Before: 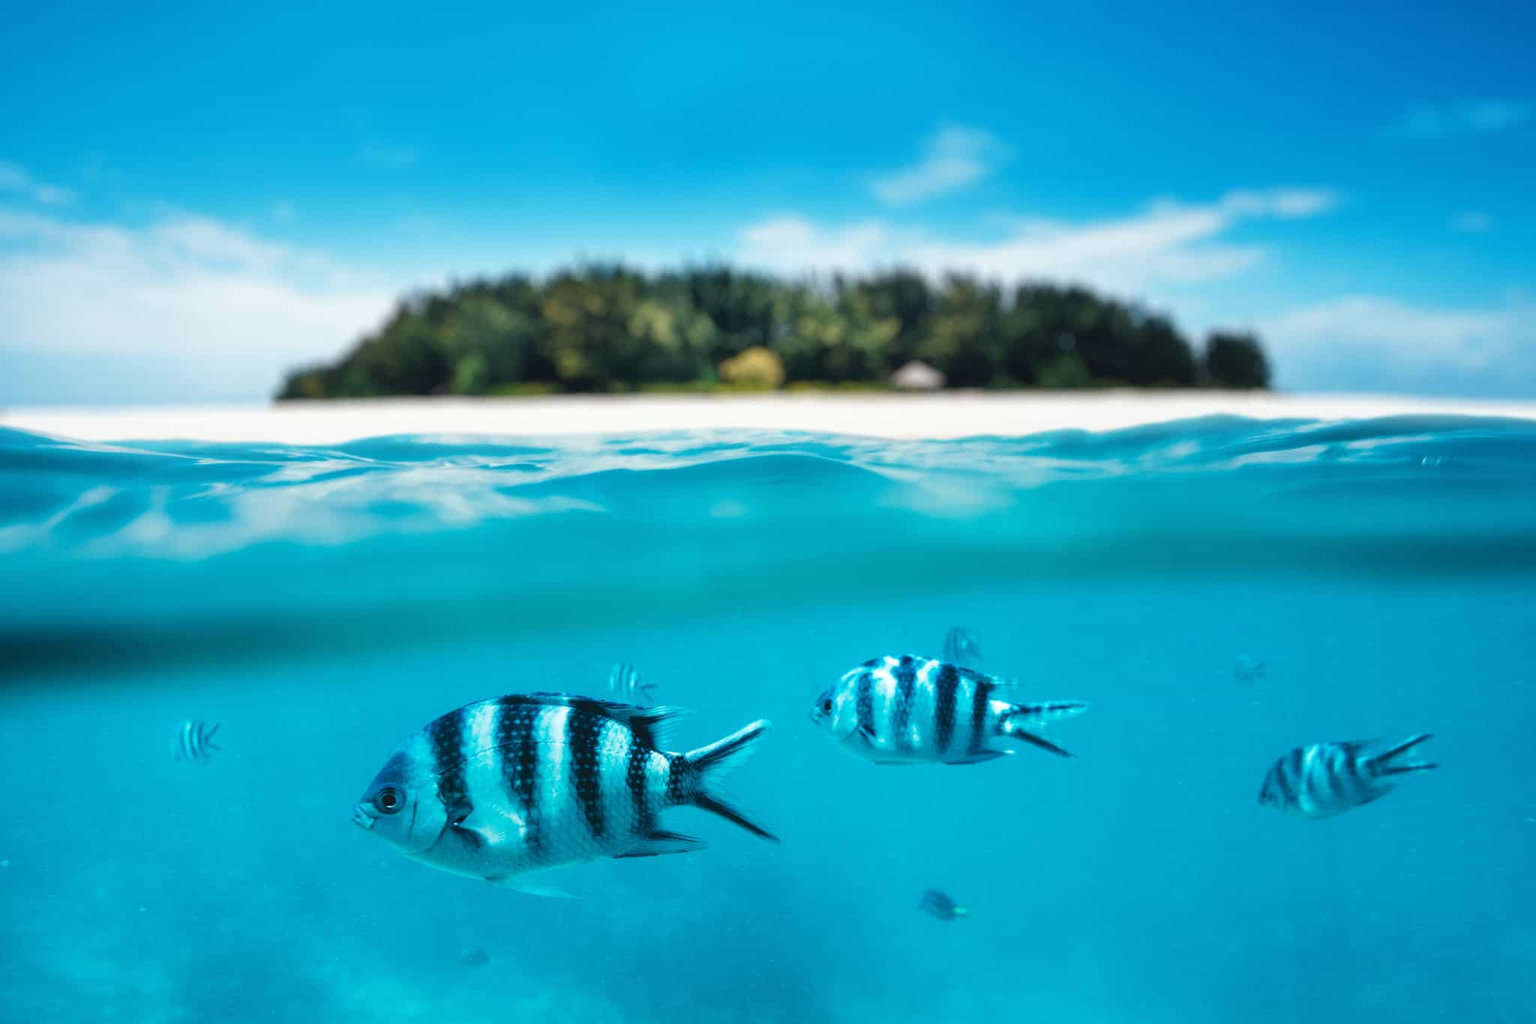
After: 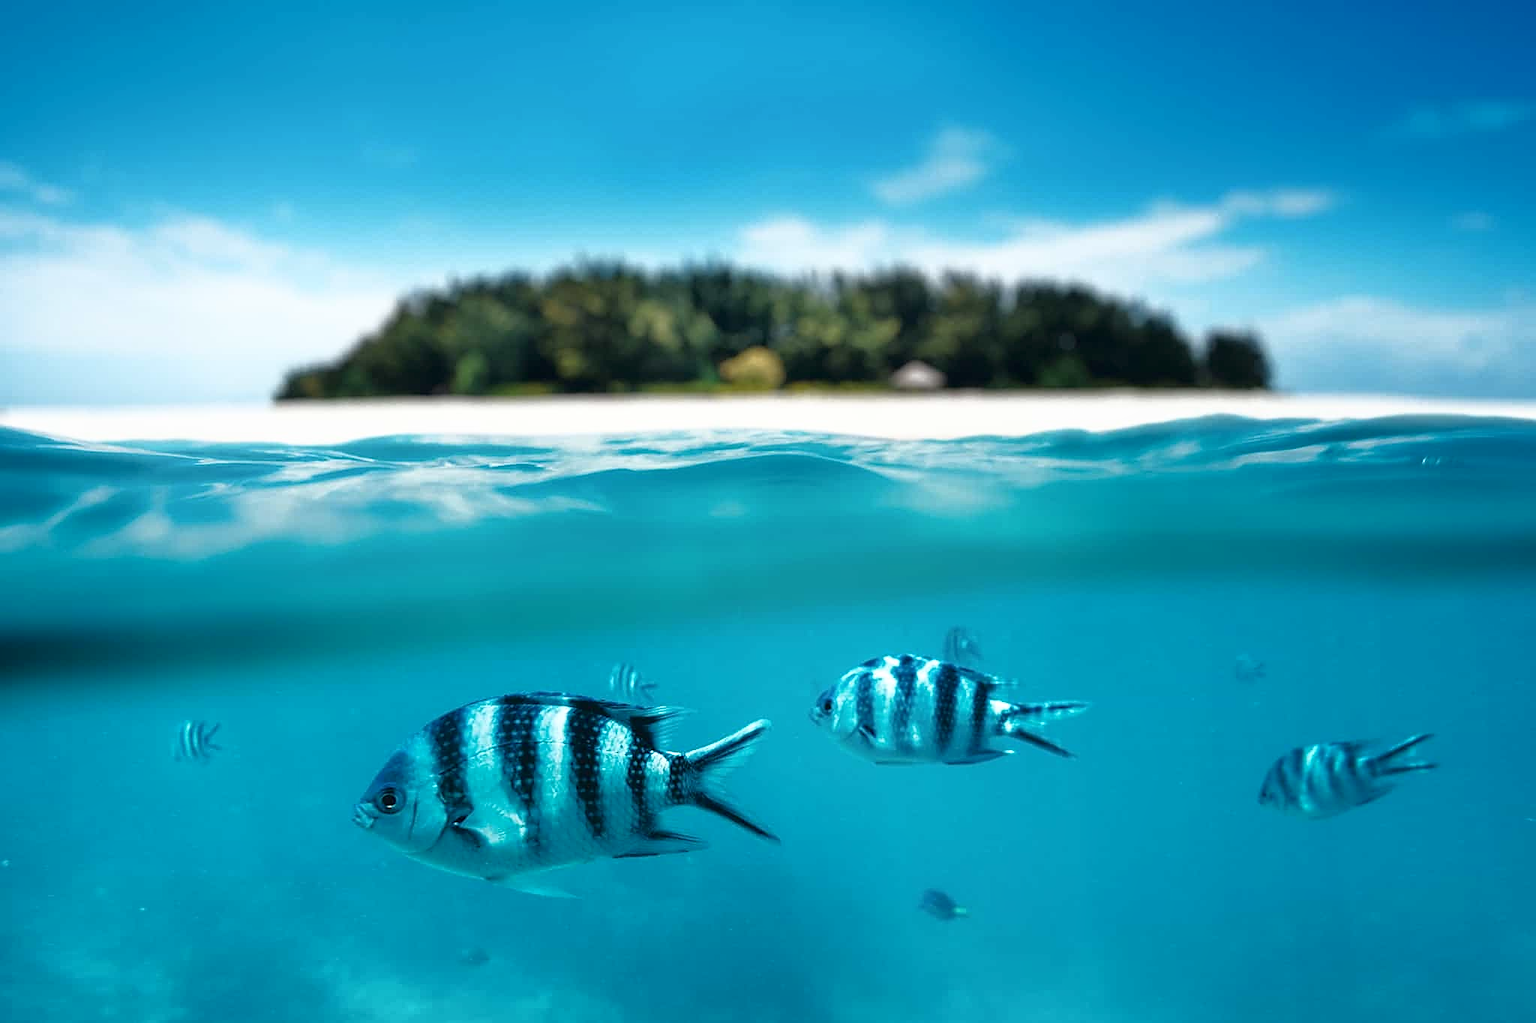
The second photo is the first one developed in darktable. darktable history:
sharpen: on, module defaults
tone equalizer: -8 EV -0.001 EV, -7 EV 0.002 EV, -6 EV -0.004 EV, -5 EV -0.009 EV, -4 EV -0.064 EV, -3 EV -0.207 EV, -2 EV -0.274 EV, -1 EV 0.122 EV, +0 EV 0.281 EV, edges refinement/feathering 500, mask exposure compensation -1.57 EV, preserve details no
shadows and highlights: shadows -60.53, white point adjustment -5.15, highlights 61.98
